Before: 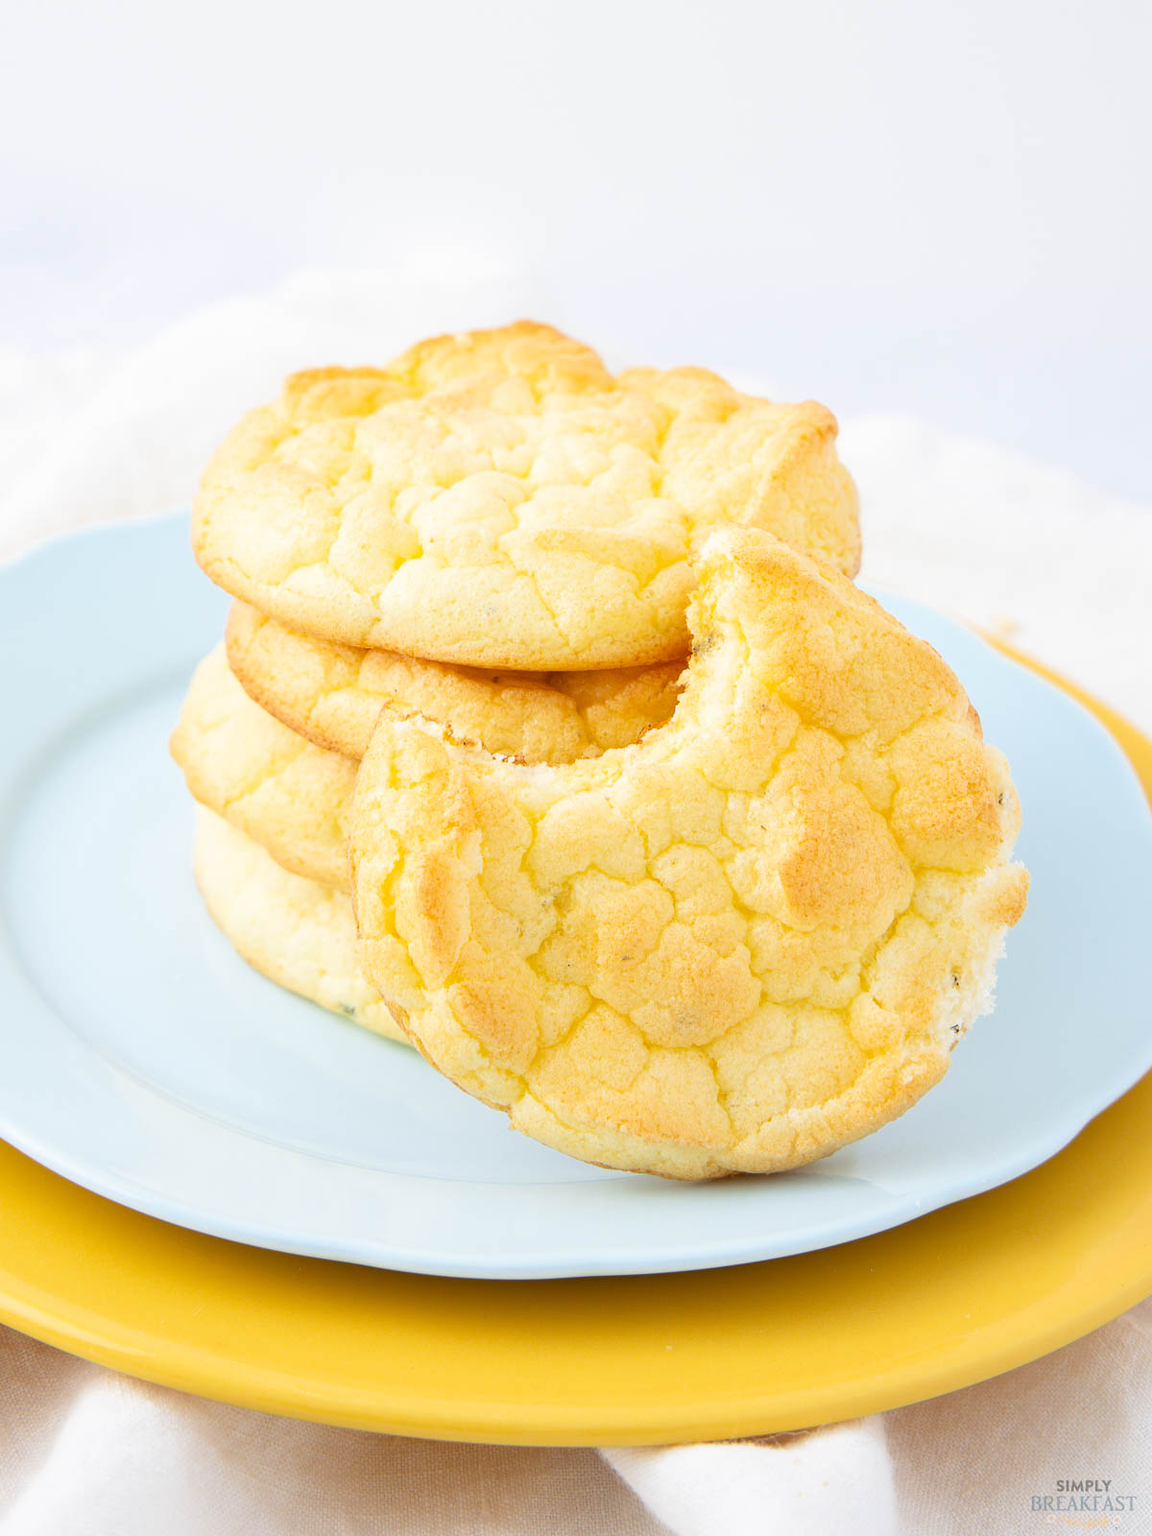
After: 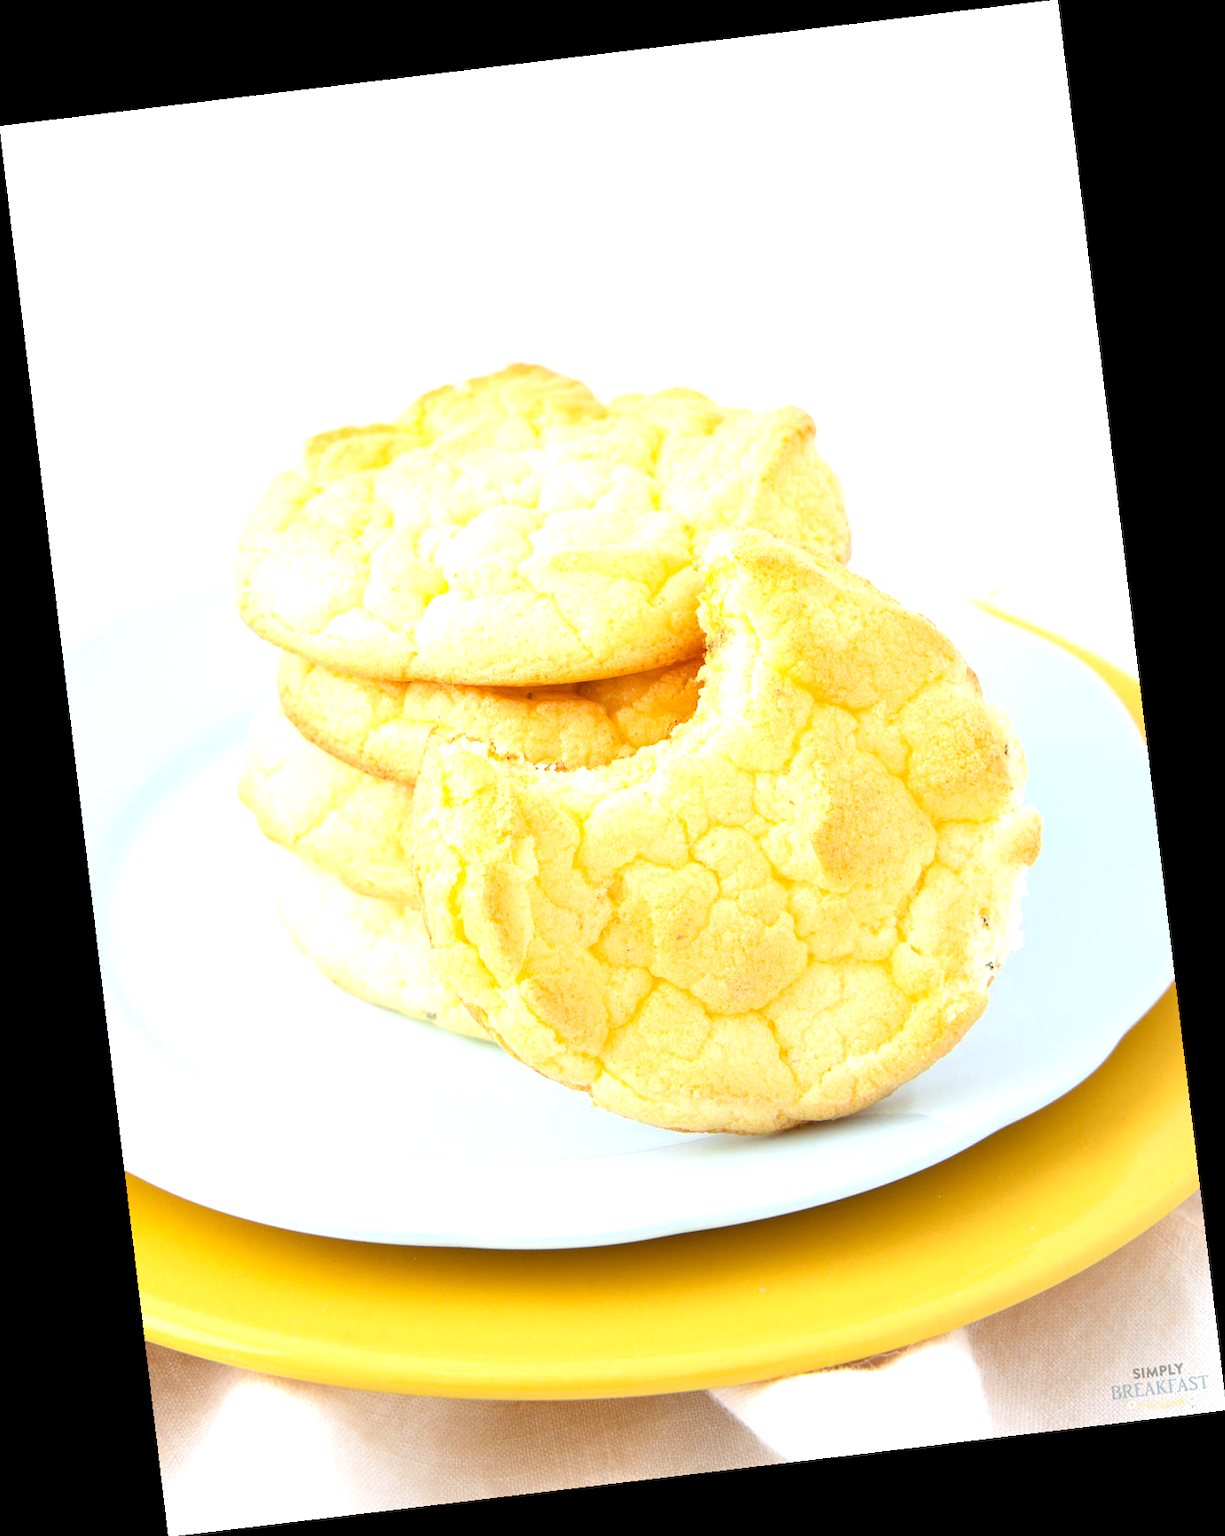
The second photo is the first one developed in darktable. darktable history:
rotate and perspective: rotation -6.83°, automatic cropping off
exposure: black level correction 0.001, exposure 0.5 EV, compensate exposure bias true, compensate highlight preservation false
